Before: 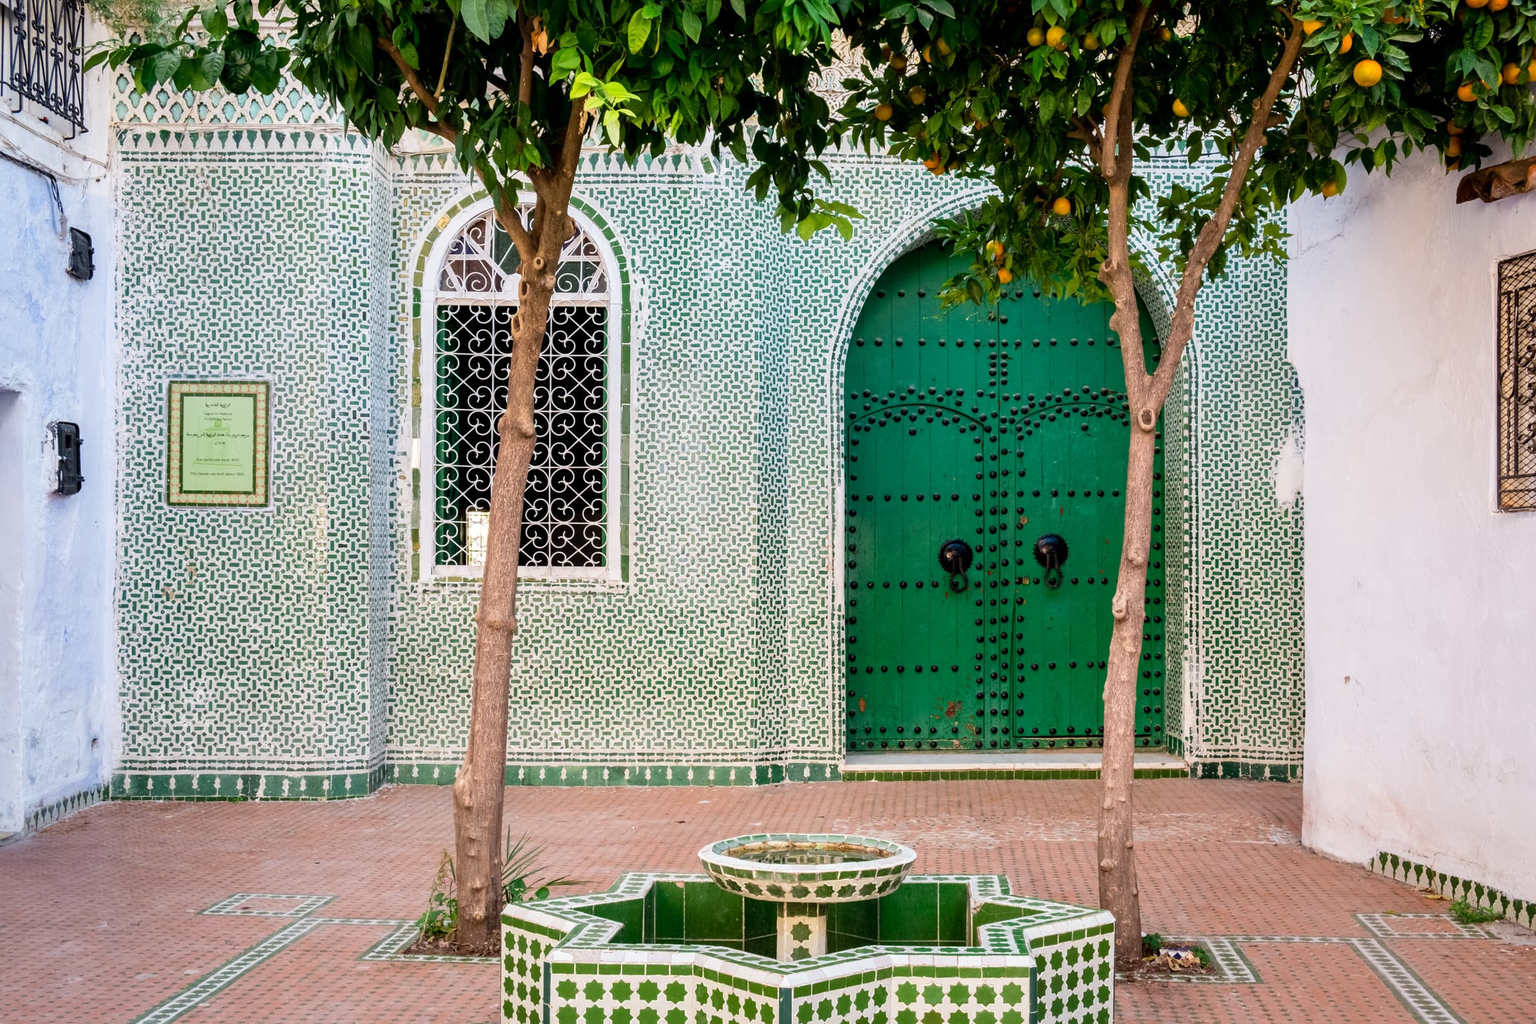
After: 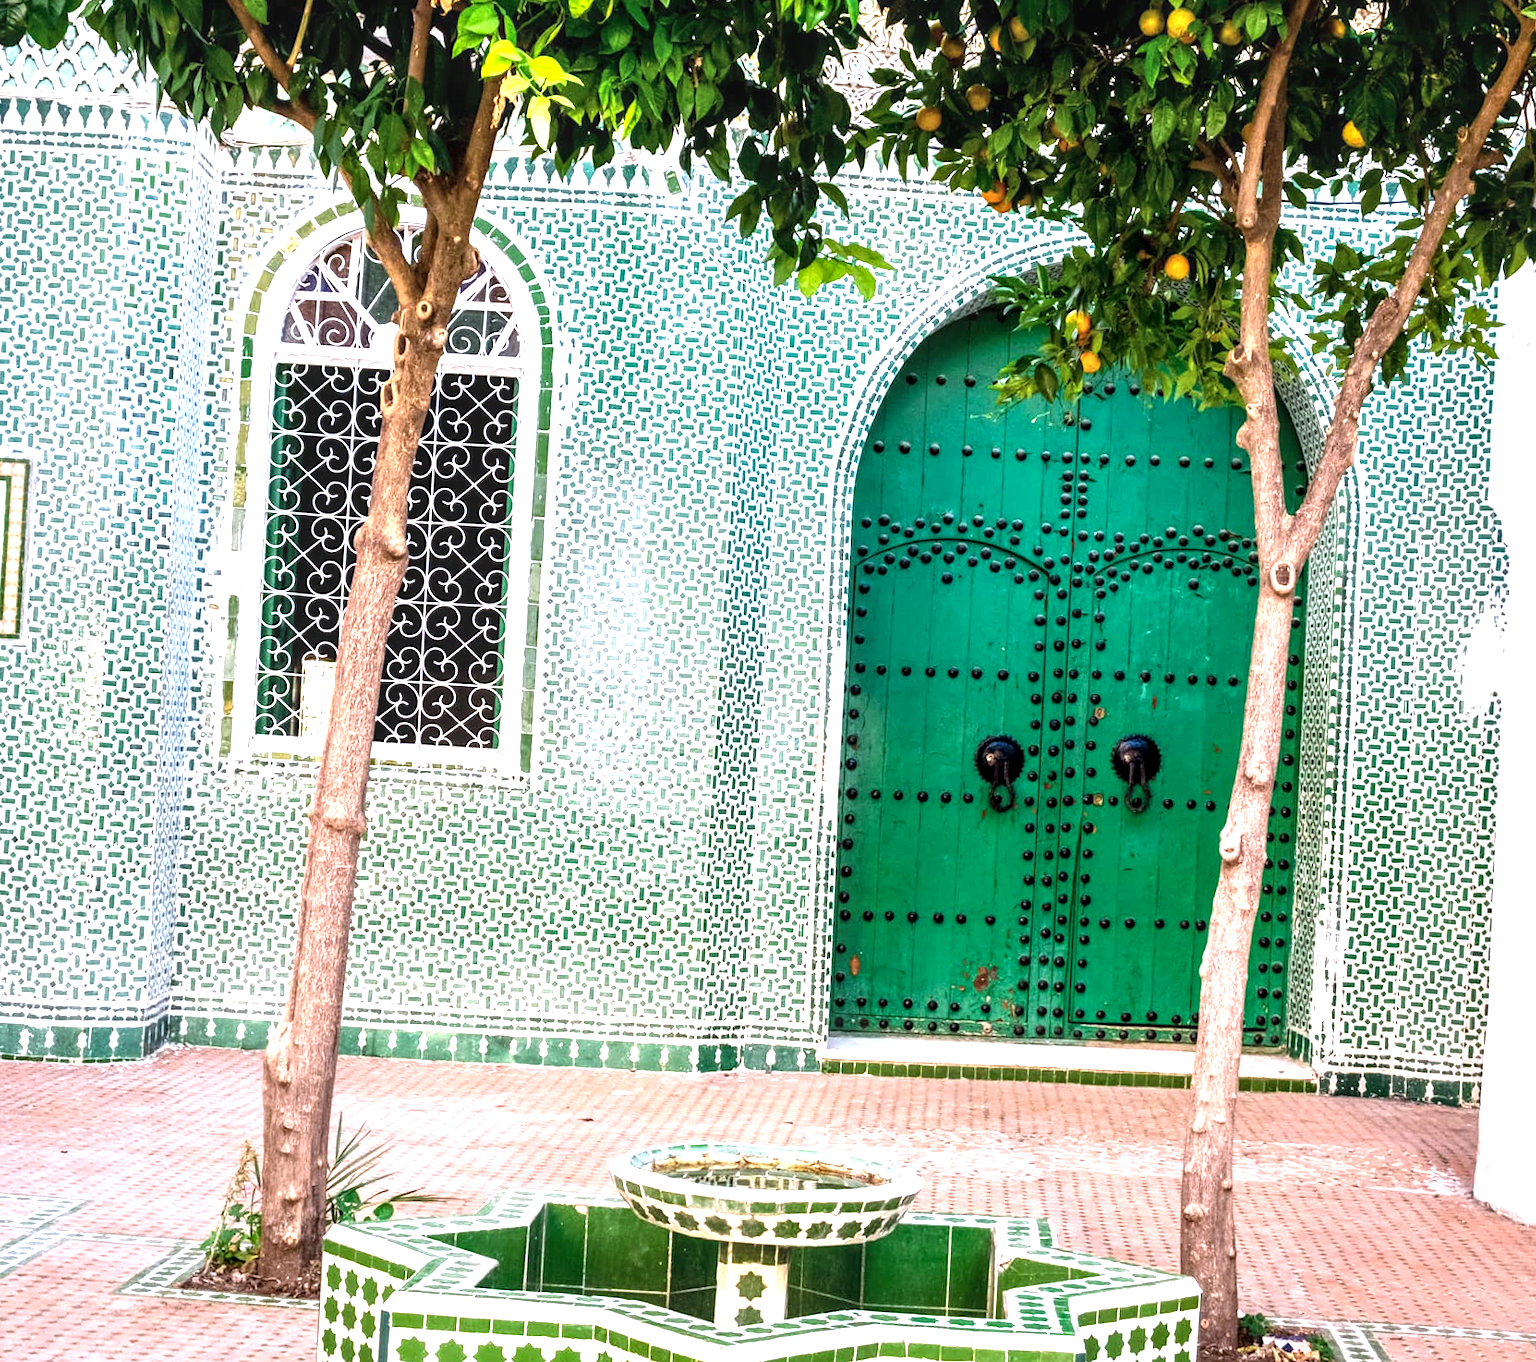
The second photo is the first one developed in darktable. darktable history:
exposure: black level correction 0, exposure 0.859 EV, compensate exposure bias true, compensate highlight preservation false
crop and rotate: angle -2.91°, left 14.154%, top 0.016%, right 10.774%, bottom 0.076%
color balance rgb: shadows lift › luminance 0.944%, shadows lift › chroma 0.44%, shadows lift › hue 20.18°, perceptual saturation grading › global saturation 3.914%, perceptual brilliance grading › highlights 10.484%, perceptual brilliance grading › shadows -10.604%
local contrast: detail 130%
color calibration: illuminant as shot in camera, x 0.358, y 0.373, temperature 4628.91 K
